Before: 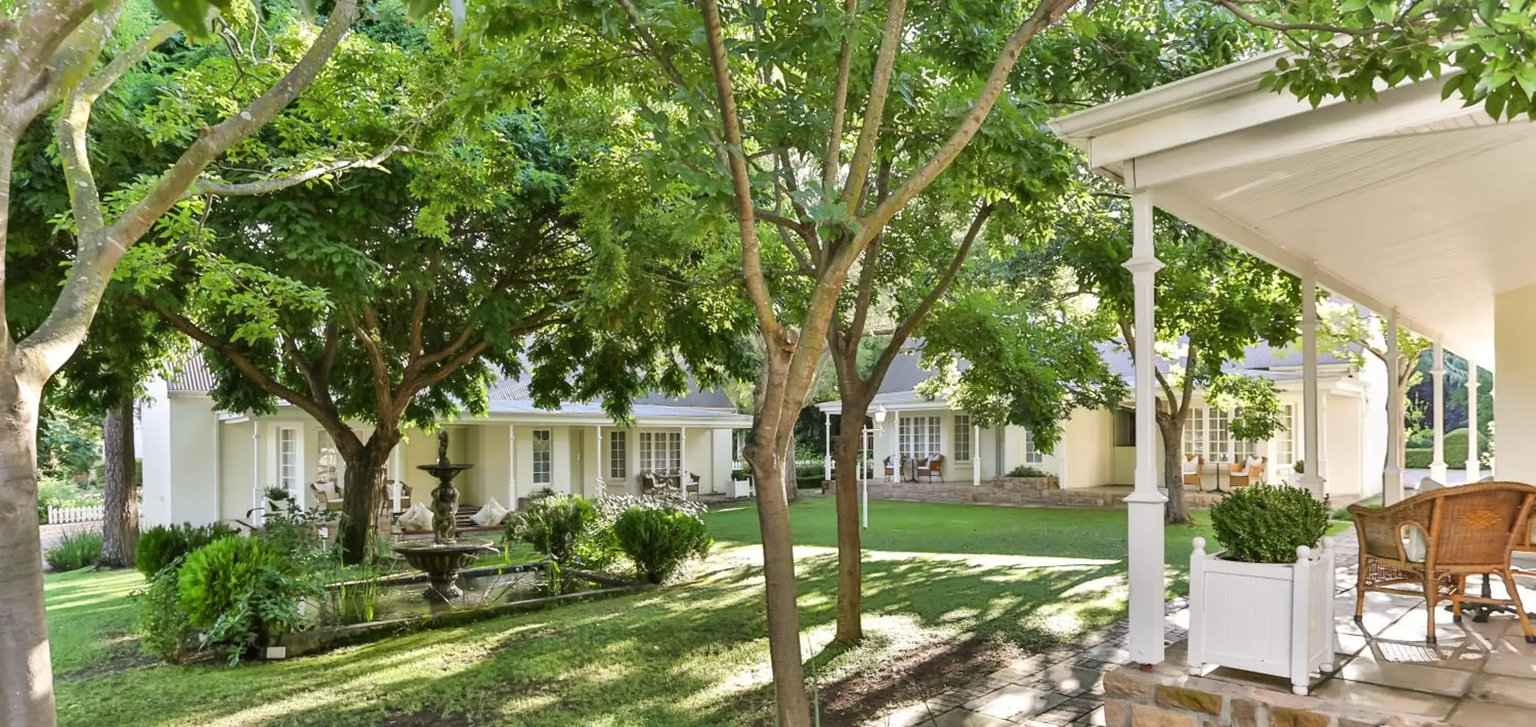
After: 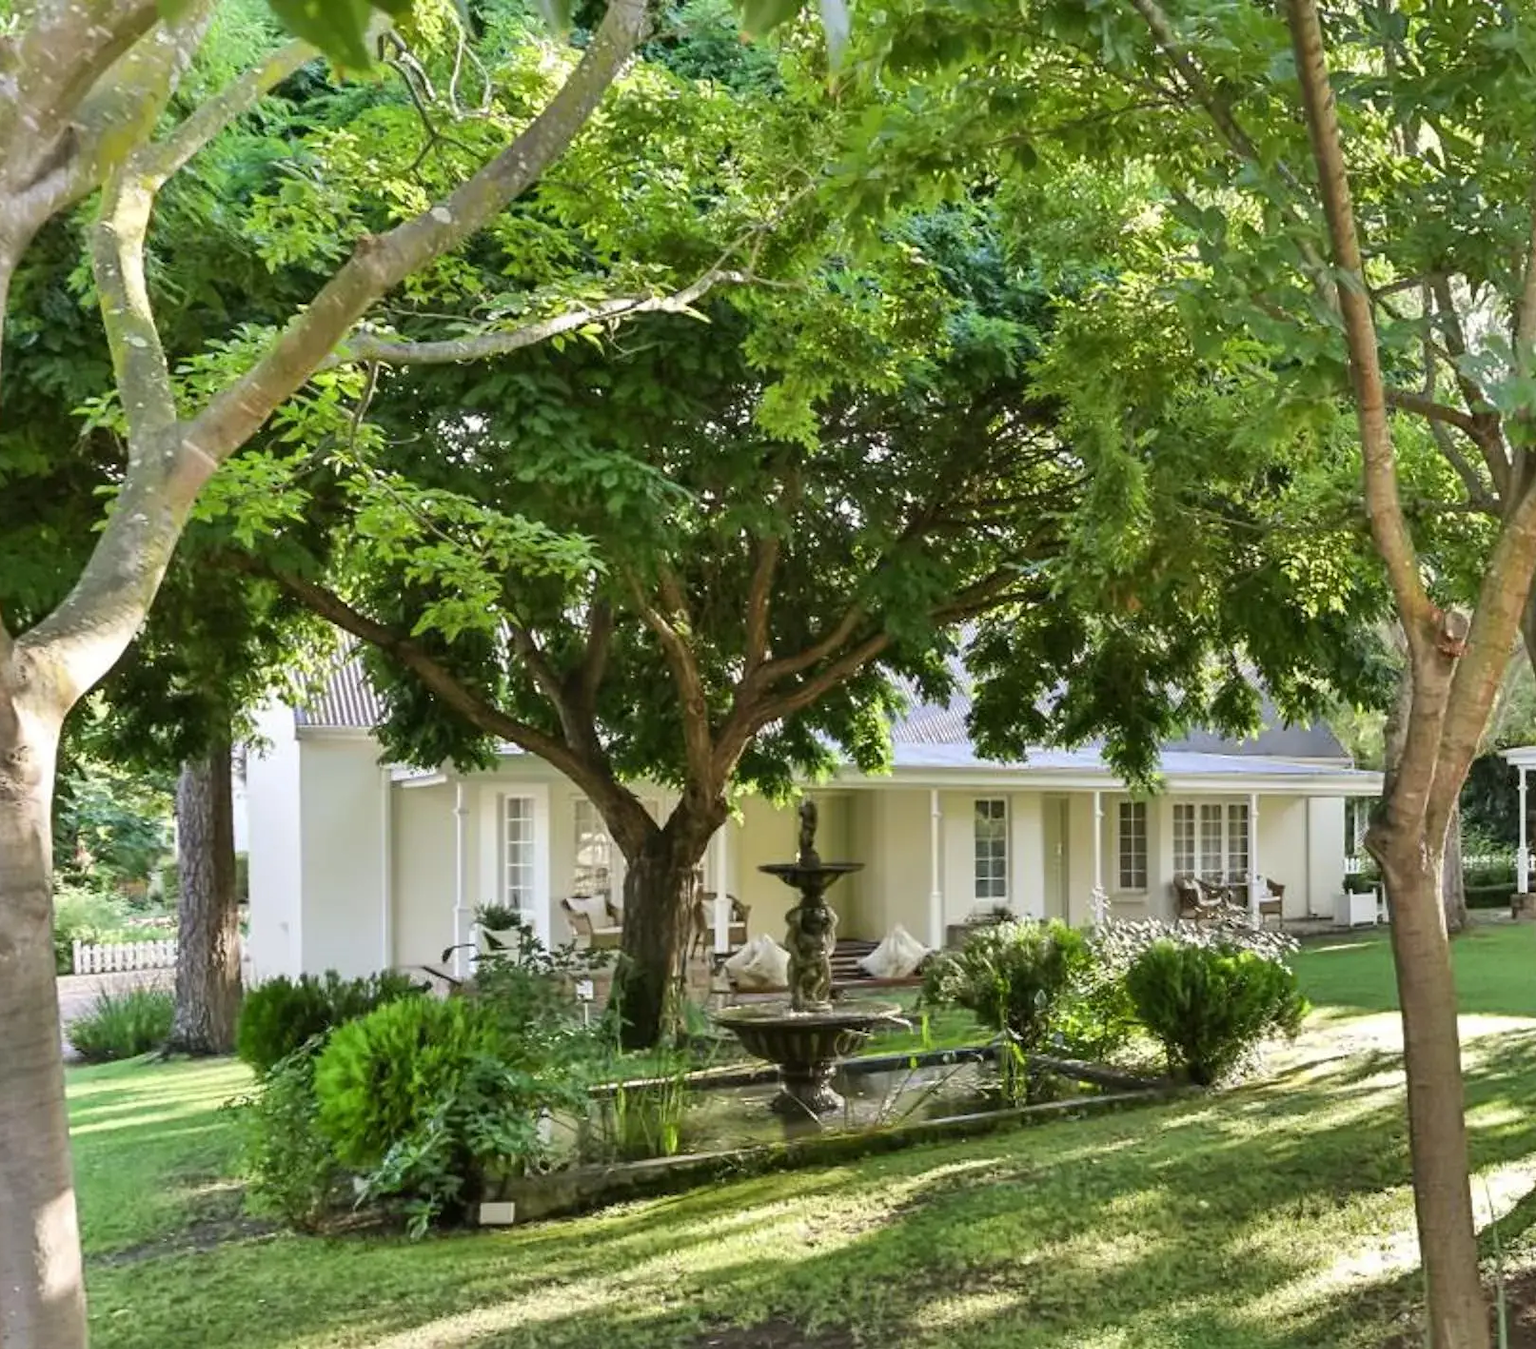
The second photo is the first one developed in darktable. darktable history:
color zones: curves: ch0 [(0.068, 0.464) (0.25, 0.5) (0.48, 0.508) (0.75, 0.536) (0.886, 0.476) (0.967, 0.456)]; ch1 [(0.066, 0.456) (0.25, 0.5) (0.616, 0.508) (0.746, 0.56) (0.934, 0.444)]
crop: left 0.587%, right 45.588%, bottom 0.086%
